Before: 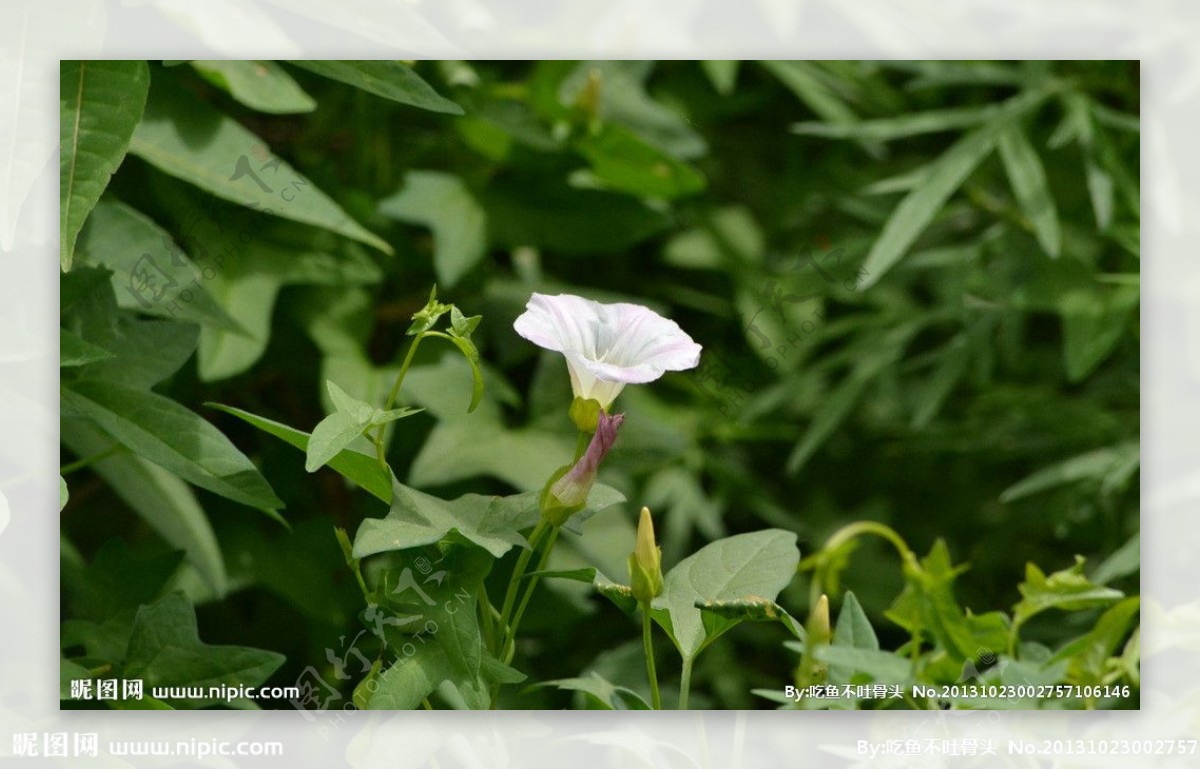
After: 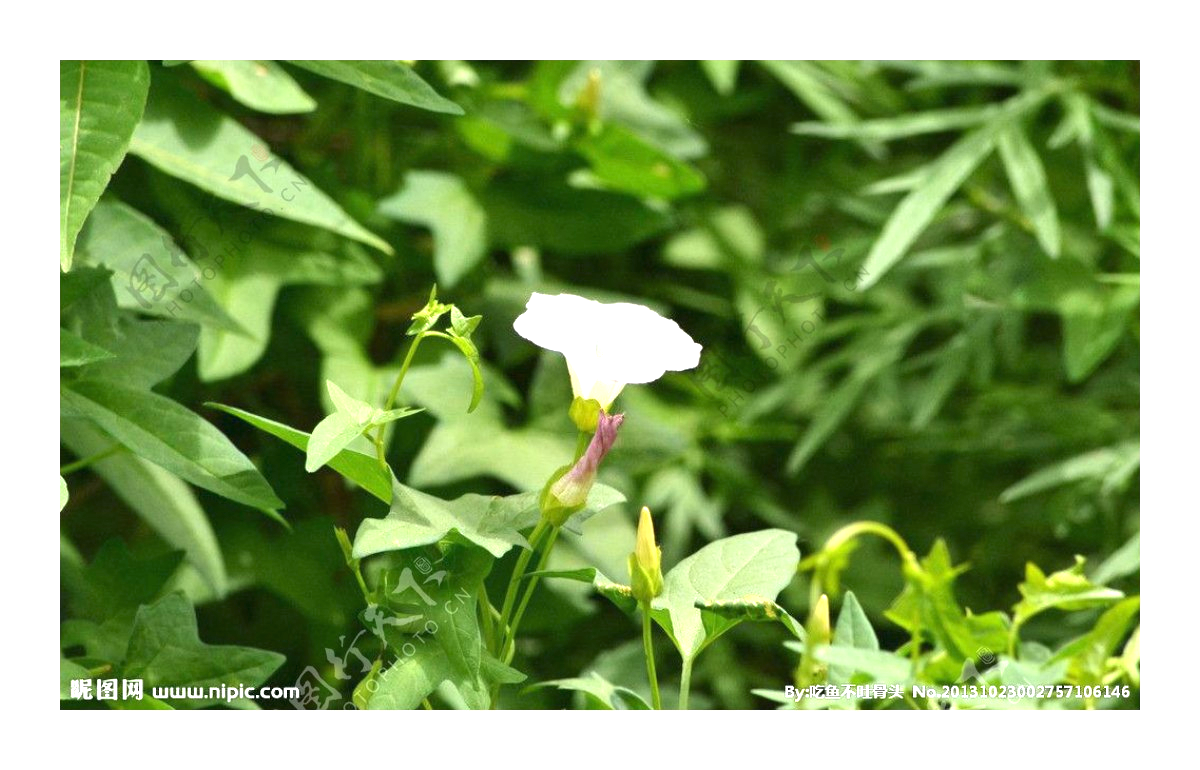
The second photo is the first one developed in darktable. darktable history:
exposure: black level correction 0, exposure 1.439 EV, compensate highlight preservation false
